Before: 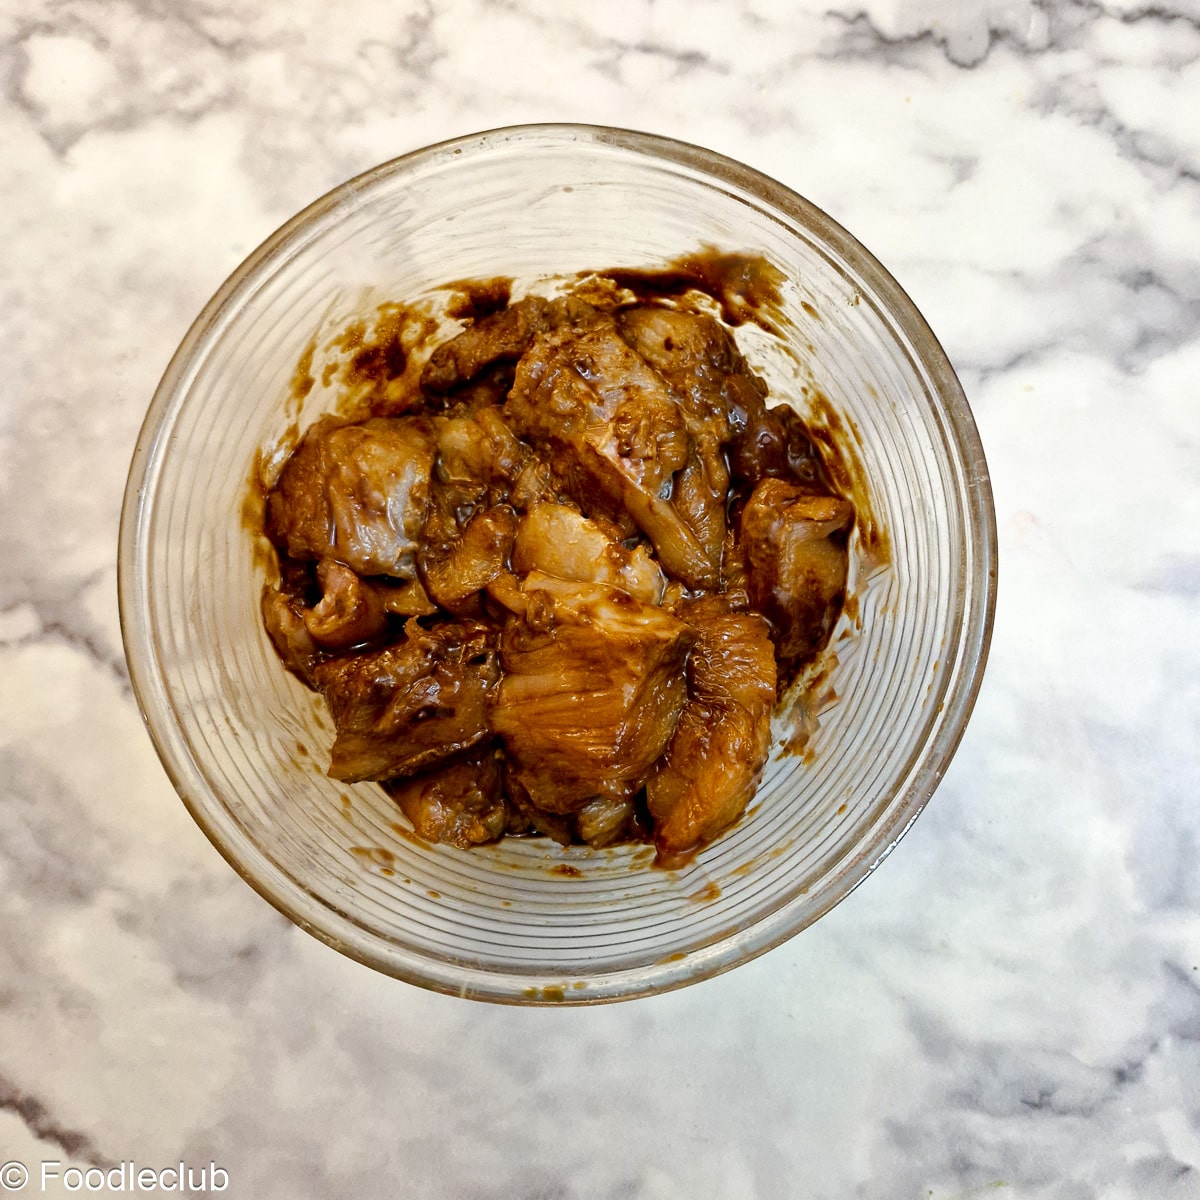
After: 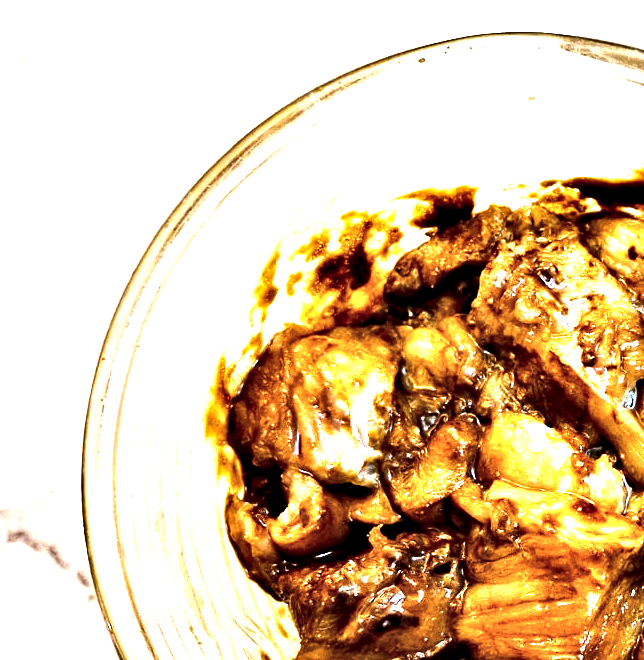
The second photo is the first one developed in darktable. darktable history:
crop and rotate: left 3.043%, top 7.593%, right 43.213%, bottom 37.347%
exposure: black level correction 0, exposure 1.383 EV, compensate highlight preservation false
color balance rgb: shadows lift › luminance -9.1%, perceptual saturation grading › global saturation -12.214%, perceptual brilliance grading › highlights 19.811%, perceptual brilliance grading › mid-tones 20.907%, perceptual brilliance grading › shadows -20.335%
contrast equalizer: y [[0.6 ×6], [0.55 ×6], [0 ×6], [0 ×6], [0 ×6]]
haze removal: compatibility mode true, adaptive false
